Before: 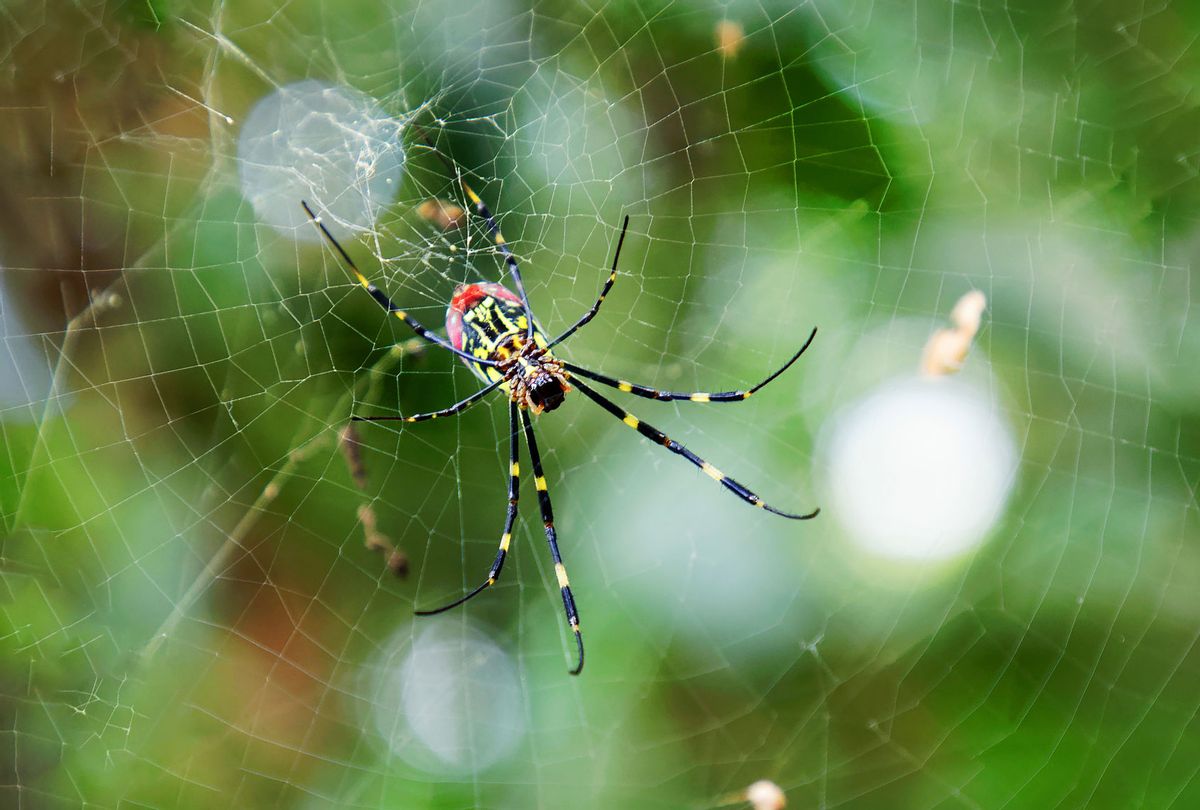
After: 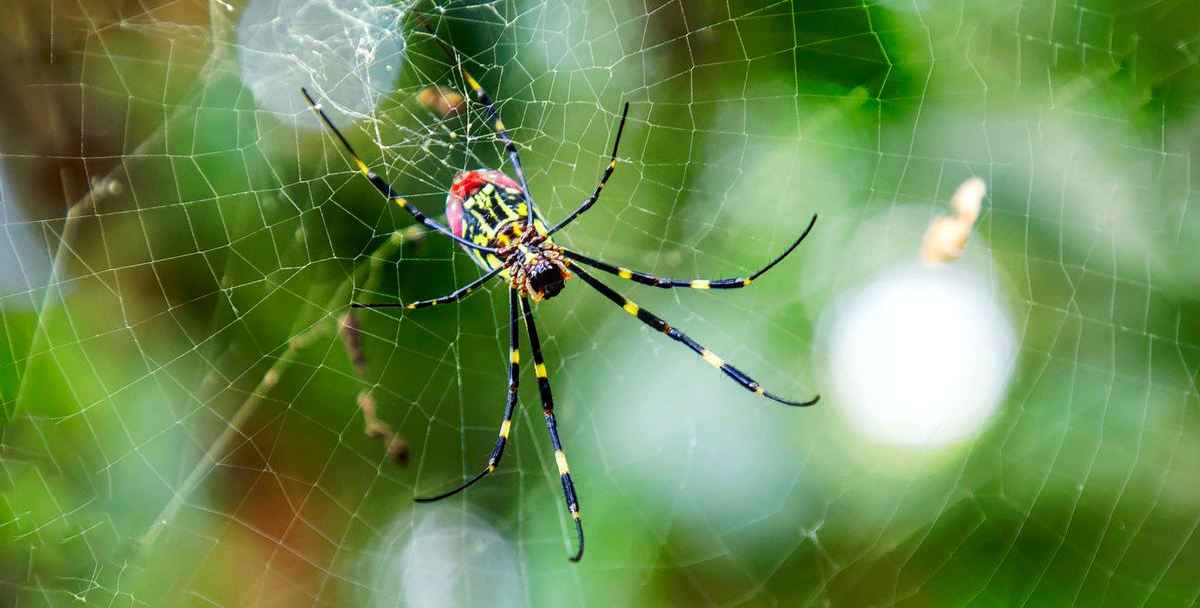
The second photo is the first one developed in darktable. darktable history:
local contrast: on, module defaults
contrast brightness saturation: contrast 0.043, saturation 0.161
crop: top 13.959%, bottom 10.92%
